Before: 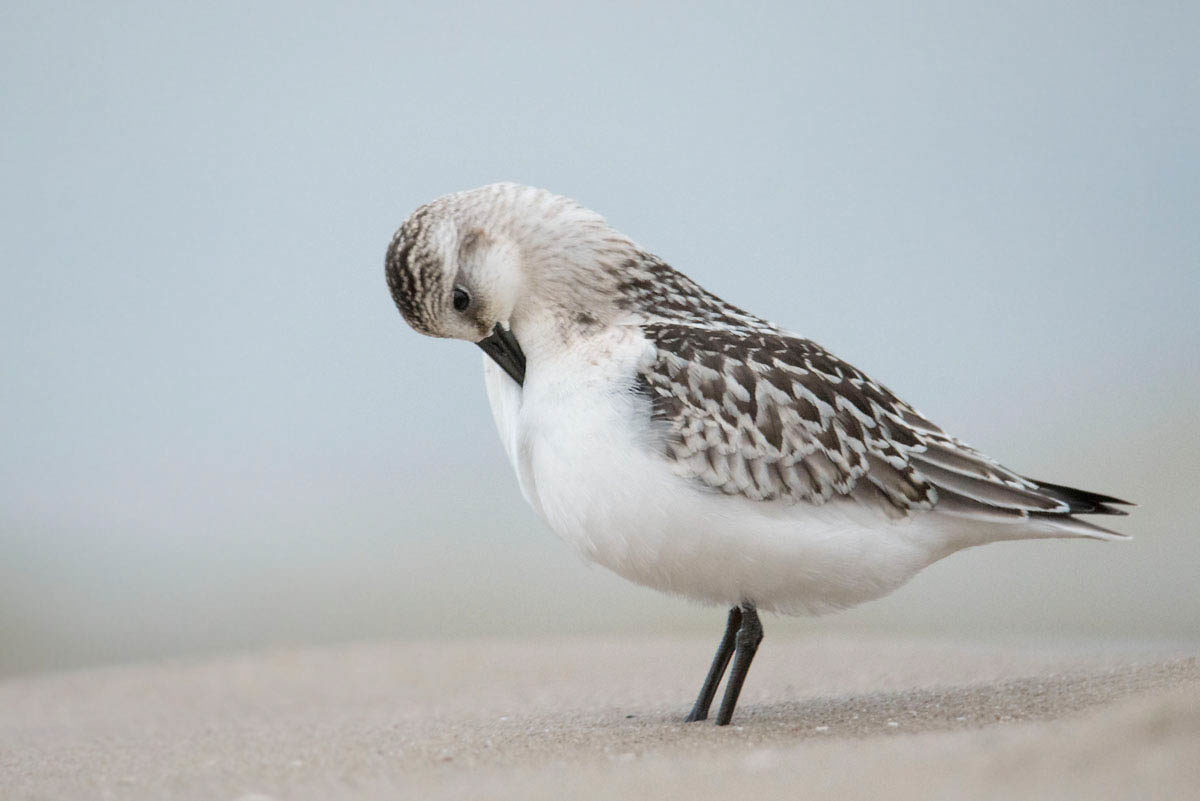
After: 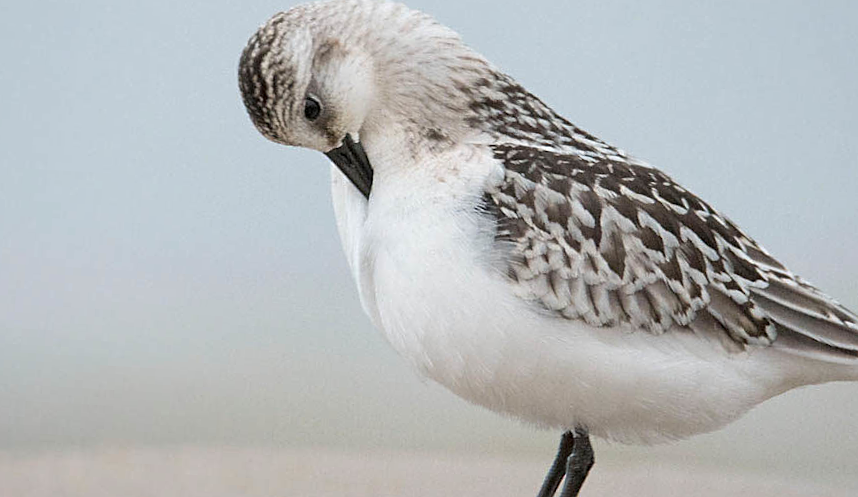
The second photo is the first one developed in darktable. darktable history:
sharpen: on, module defaults
crop and rotate: angle -3.35°, left 9.811%, top 20.553%, right 12.507%, bottom 11.972%
